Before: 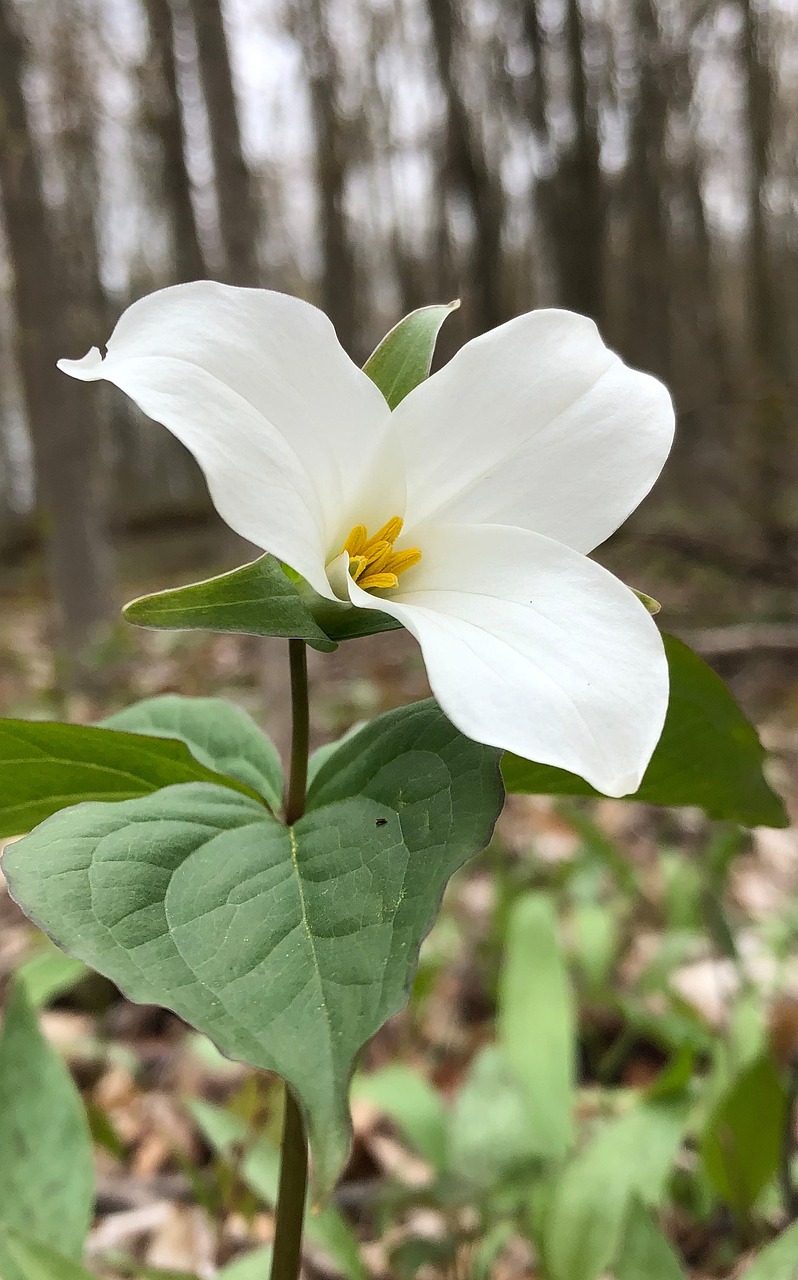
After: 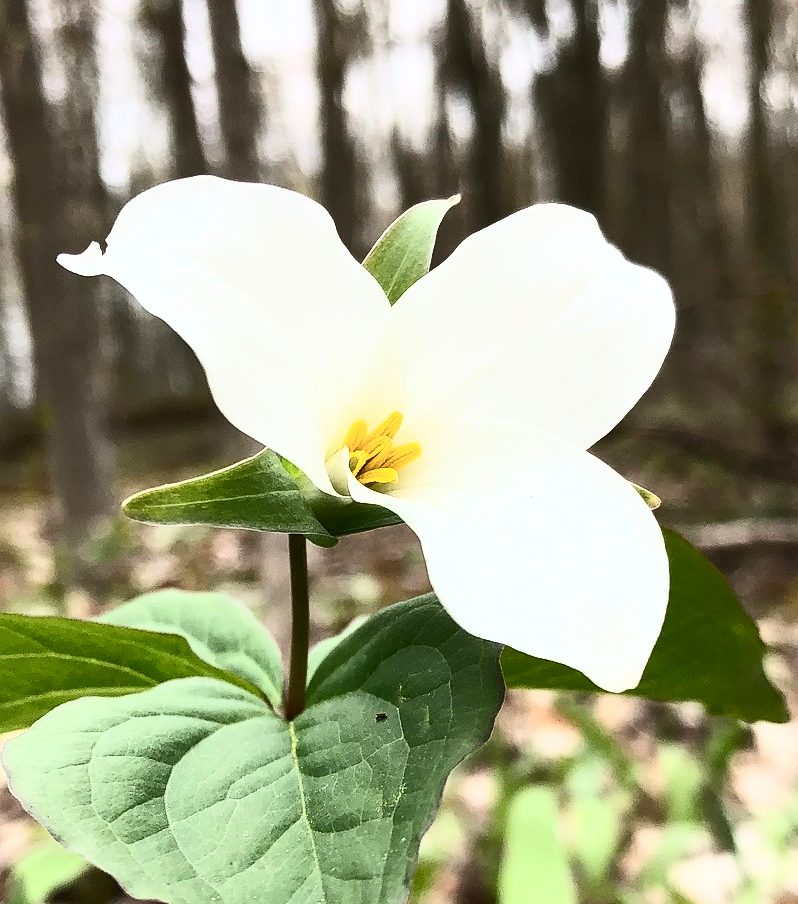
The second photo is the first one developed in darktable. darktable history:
crop and rotate: top 8.204%, bottom 21.094%
shadows and highlights: radius 330.33, shadows 55.21, highlights -98.15, compress 94.21%, soften with gaussian
contrast brightness saturation: contrast 0.622, brightness 0.354, saturation 0.141
